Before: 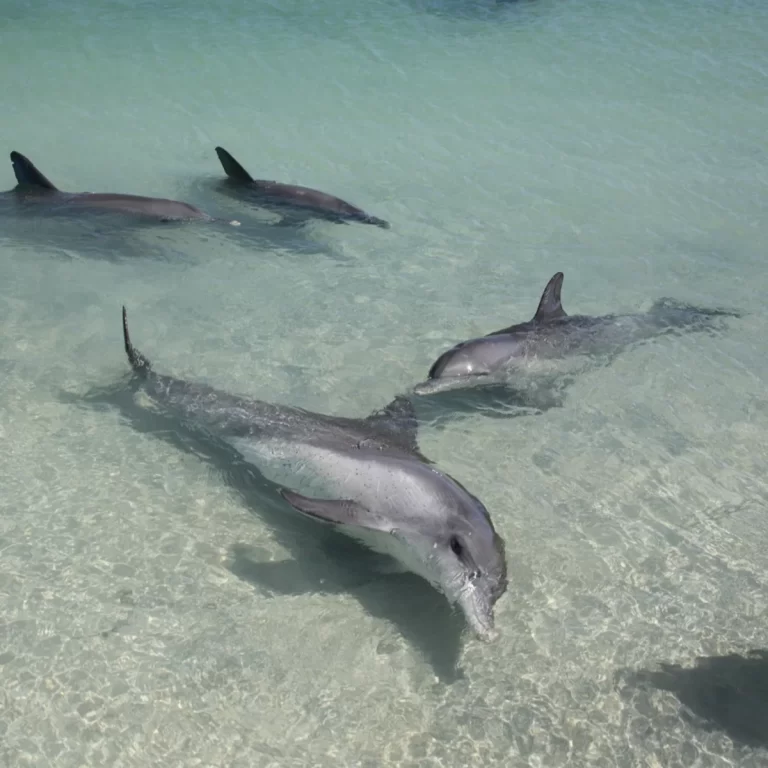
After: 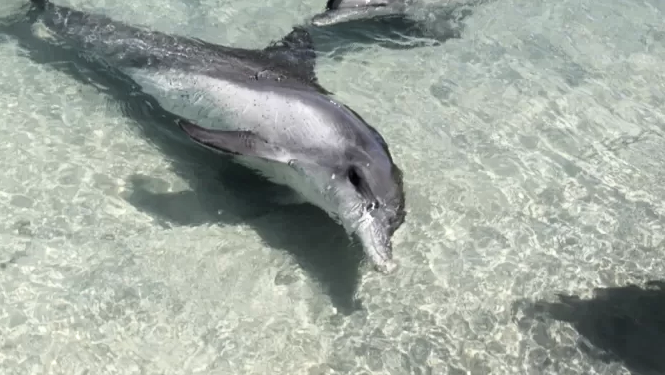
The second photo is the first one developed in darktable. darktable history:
filmic rgb: white relative exposure 2.2 EV, hardness 6.97
contrast brightness saturation: contrast 0.14
crop and rotate: left 13.306%, top 48.129%, bottom 2.928%
